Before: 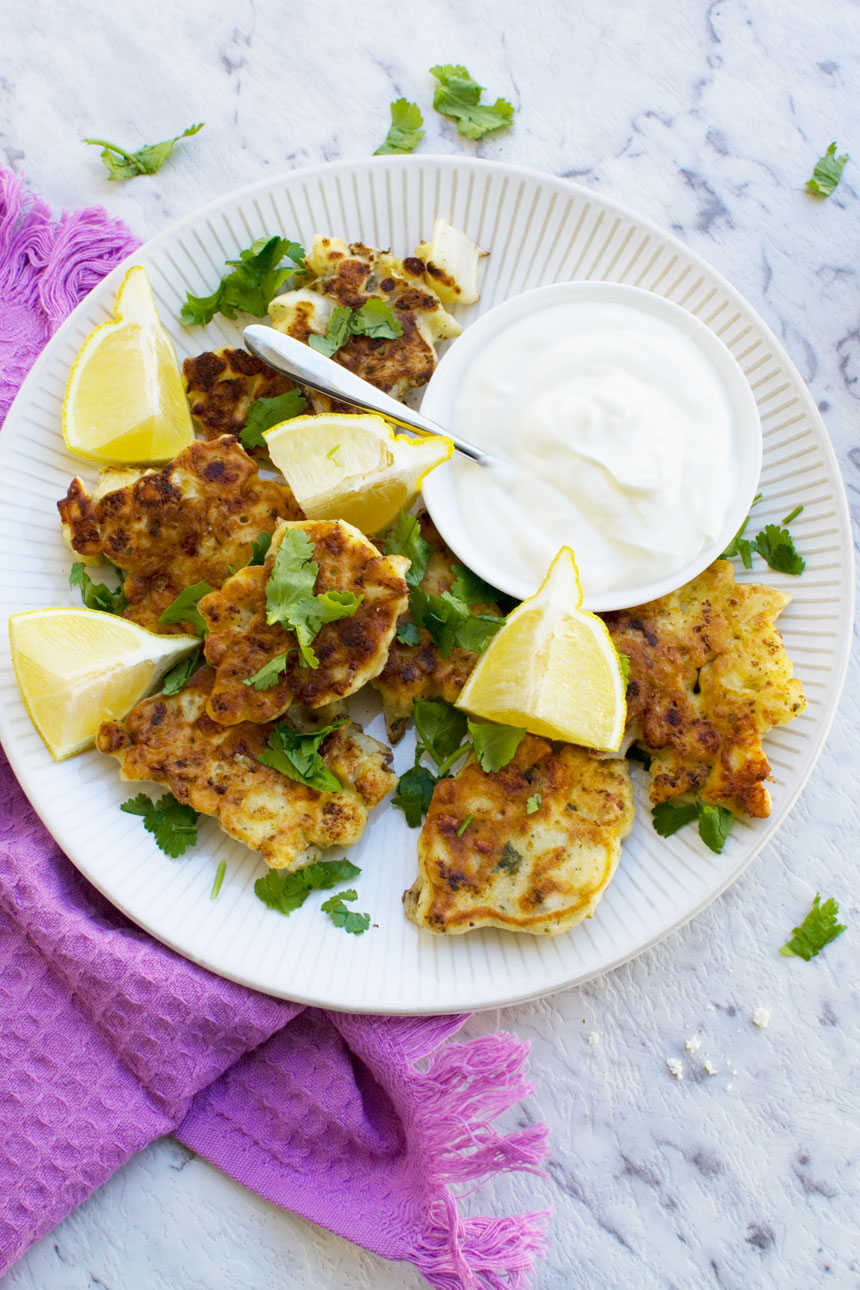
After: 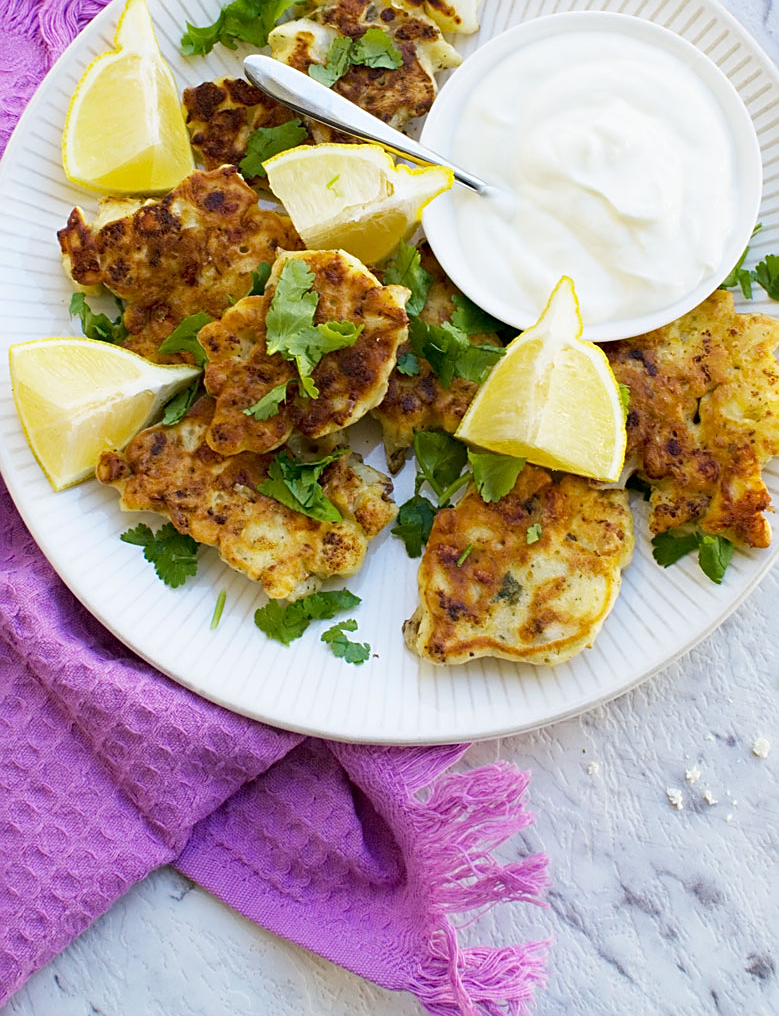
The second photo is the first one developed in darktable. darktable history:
crop: top 20.952%, right 9.321%, bottom 0.218%
sharpen: on, module defaults
